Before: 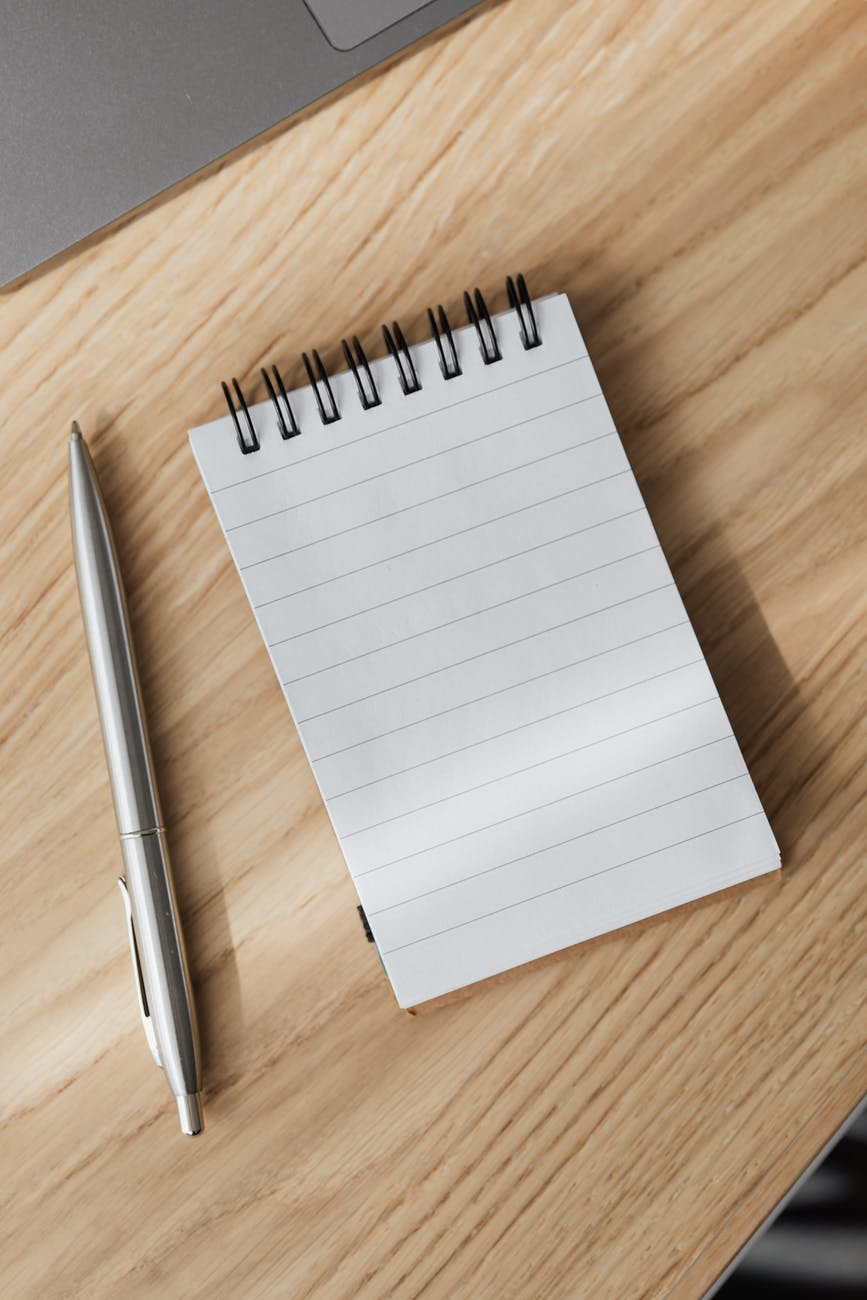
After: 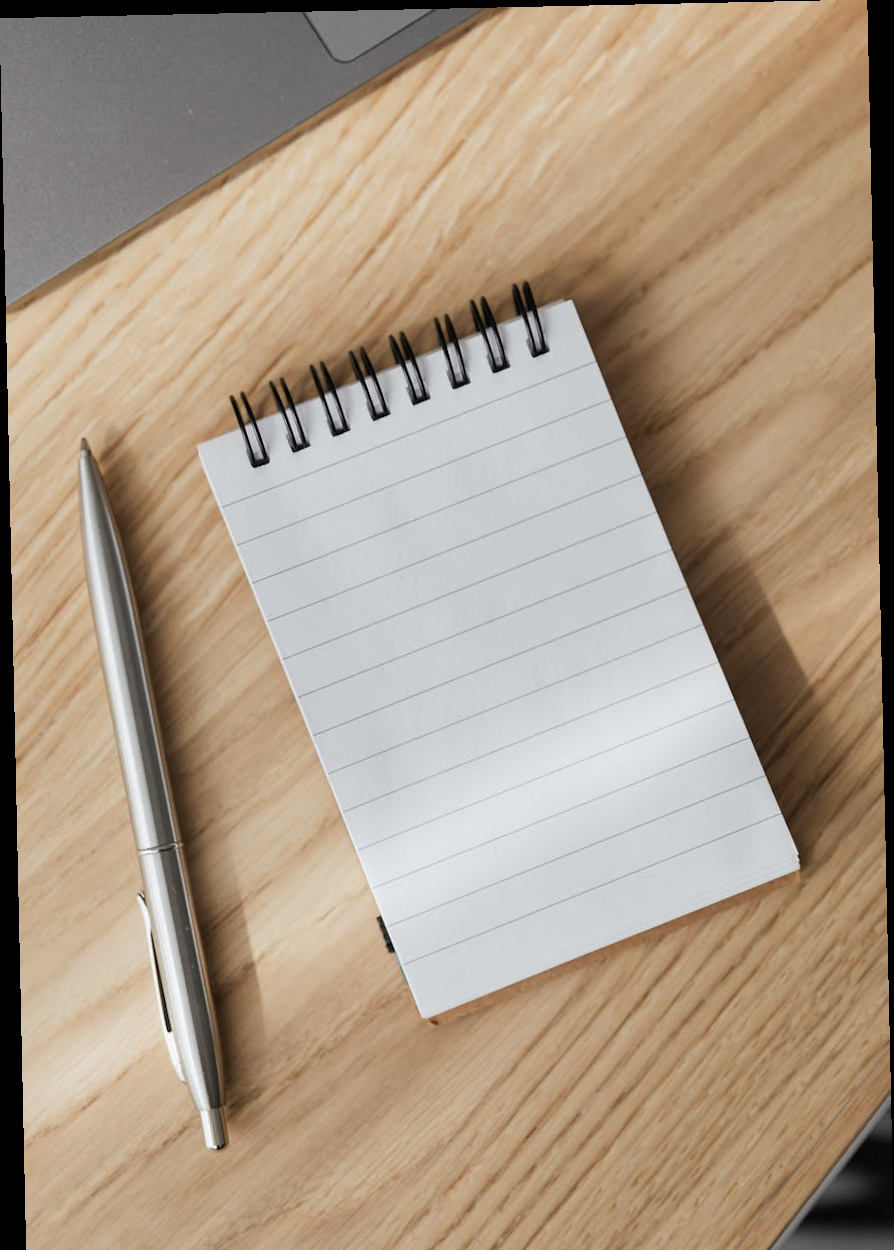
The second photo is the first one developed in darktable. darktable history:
crop and rotate: top 0%, bottom 5.097%
rotate and perspective: rotation -1.24°, automatic cropping off
